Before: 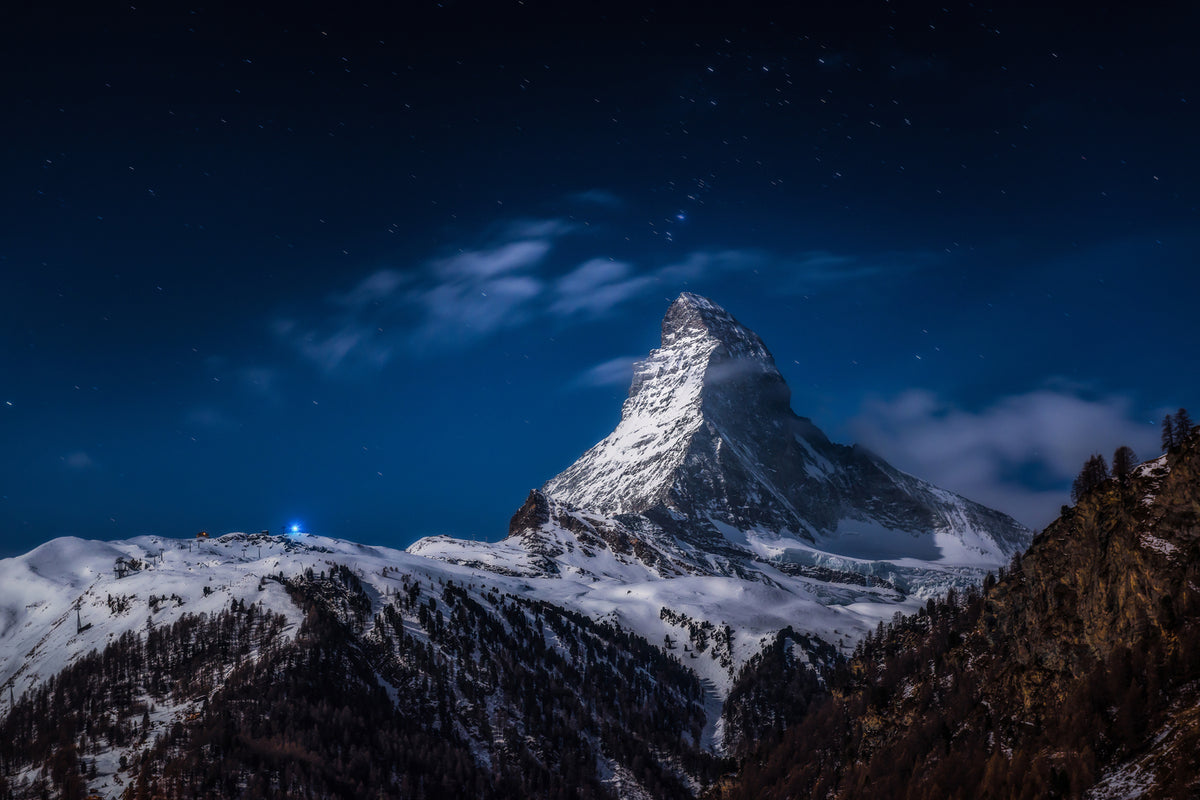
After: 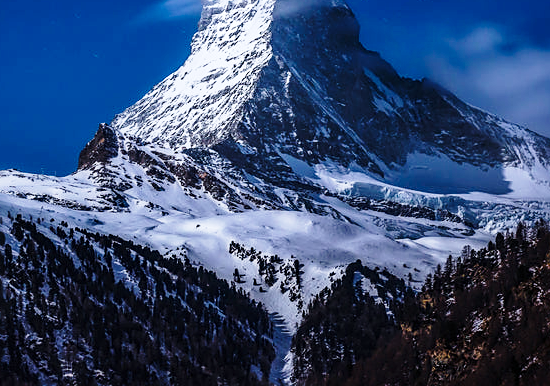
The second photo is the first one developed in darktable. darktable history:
crop: left 35.976%, top 45.819%, right 18.162%, bottom 5.807%
base curve: curves: ch0 [(0, 0) (0.028, 0.03) (0.121, 0.232) (0.46, 0.748) (0.859, 0.968) (1, 1)], preserve colors none
exposure: compensate highlight preservation false
color calibration: illuminant as shot in camera, x 0.369, y 0.376, temperature 4328.46 K, gamut compression 3
sharpen: on, module defaults
